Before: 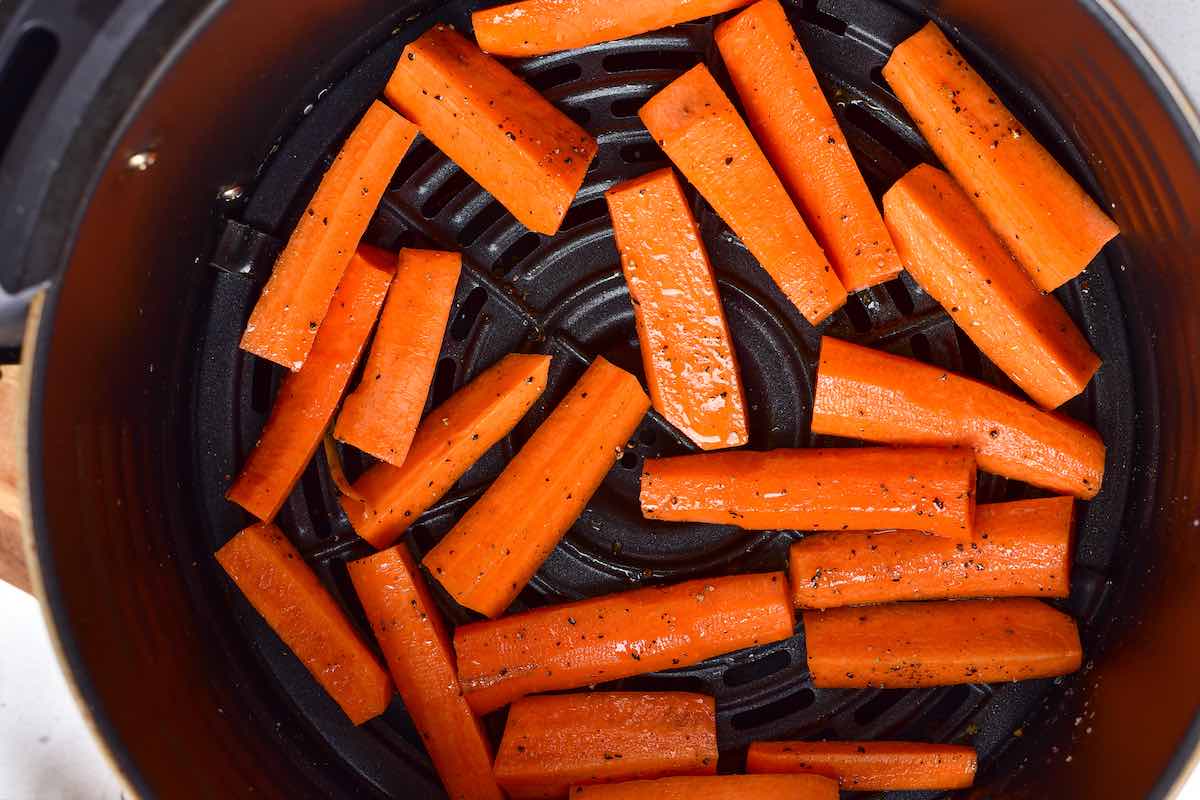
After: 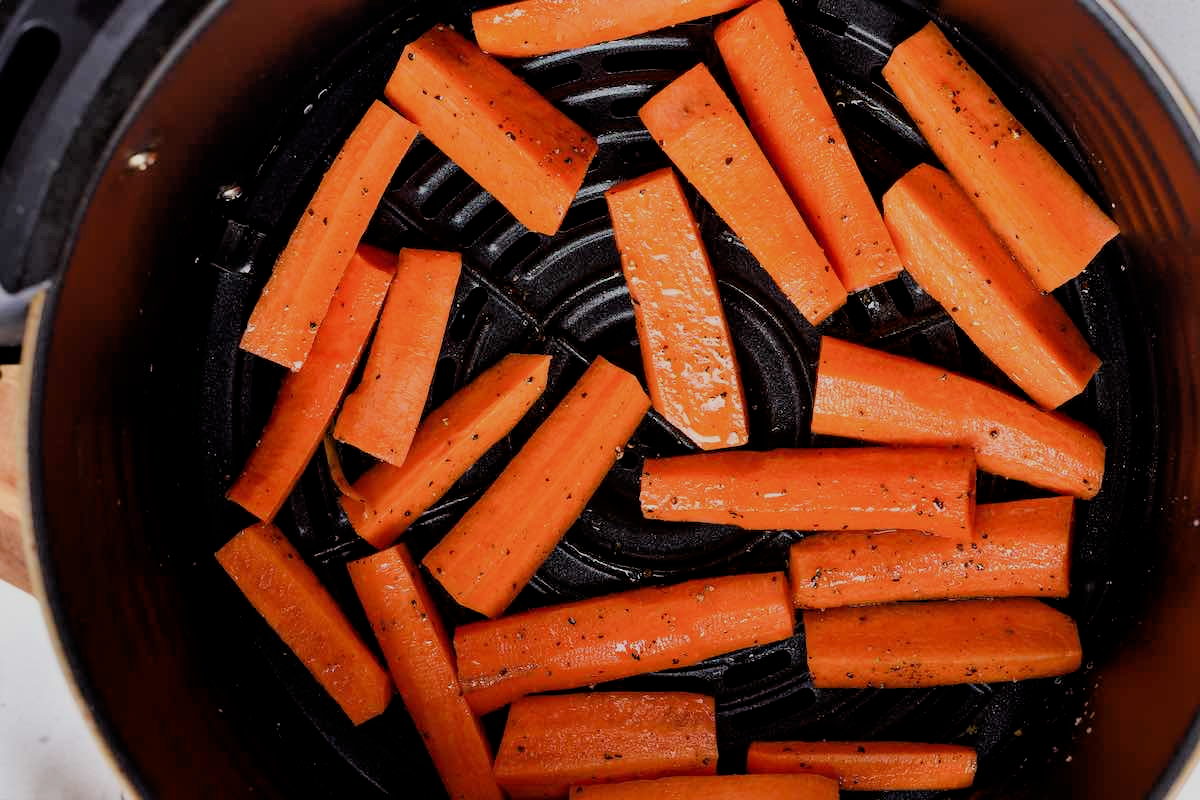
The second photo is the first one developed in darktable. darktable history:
filmic rgb: black relative exposure -4.73 EV, white relative exposure 4.04 EV, threshold 3.05 EV, hardness 2.83, enable highlight reconstruction true
